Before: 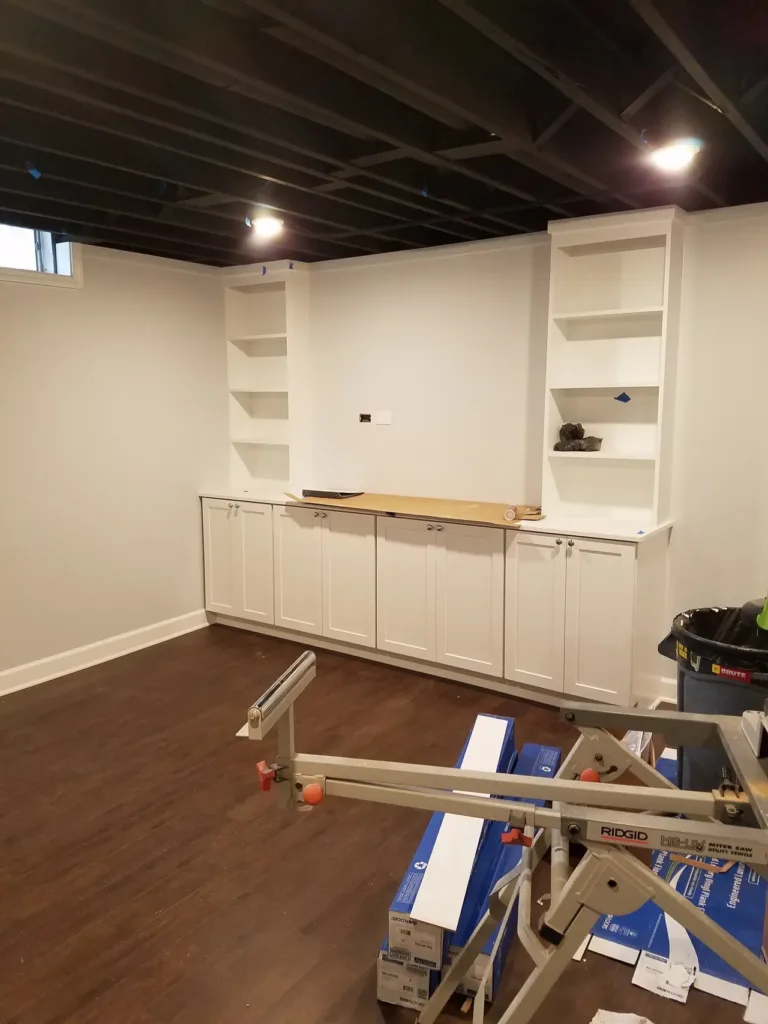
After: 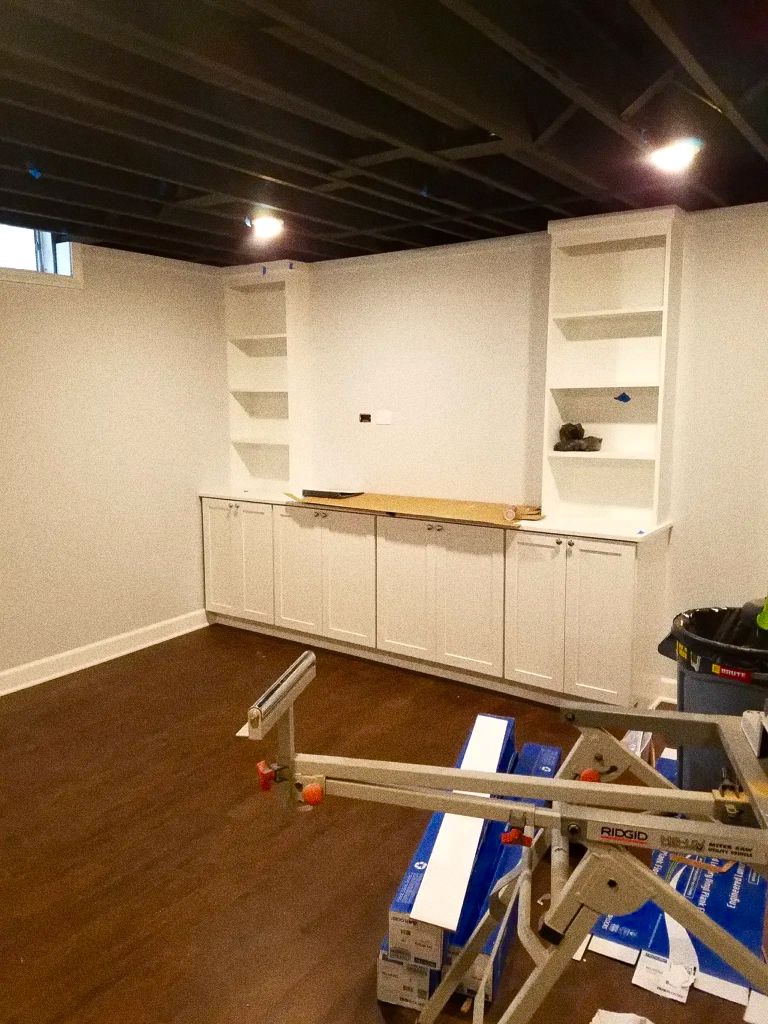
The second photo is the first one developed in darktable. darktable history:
color balance rgb: linear chroma grading › shadows 16%, perceptual saturation grading › global saturation 8%, perceptual saturation grading › shadows 4%, perceptual brilliance grading › global brilliance 2%, perceptual brilliance grading › highlights 8%, perceptual brilliance grading › shadows -4%, global vibrance 16%, saturation formula JzAzBz (2021)
grain: coarseness 0.09 ISO, strength 40%
